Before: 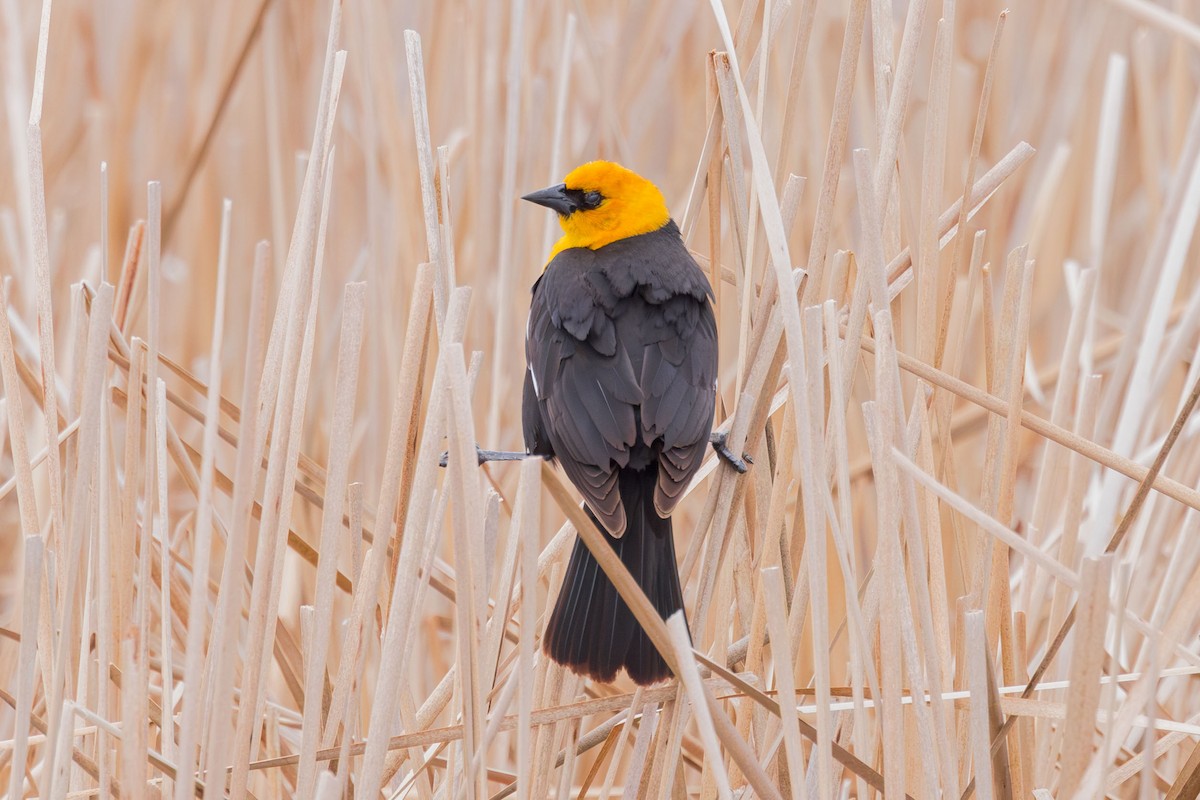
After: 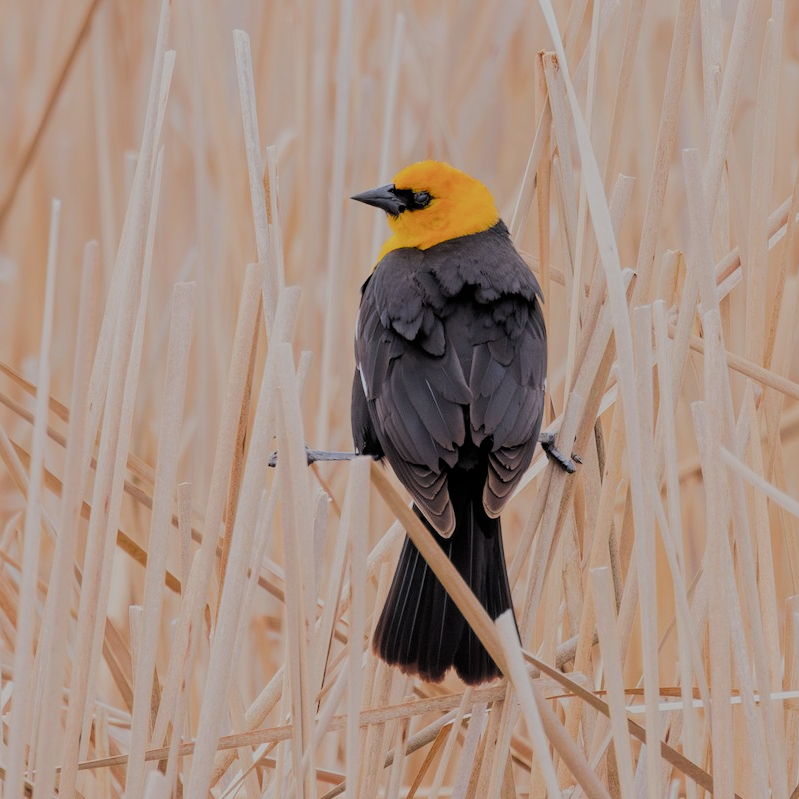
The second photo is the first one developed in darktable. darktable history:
crop and rotate: left 14.299%, right 19.041%
exposure: black level correction 0.006, exposure -0.22 EV, compensate exposure bias true, compensate highlight preservation false
filmic rgb: black relative exposure -6.14 EV, white relative exposure 6.95 EV, hardness 2.27, color science v4 (2020), iterations of high-quality reconstruction 0
